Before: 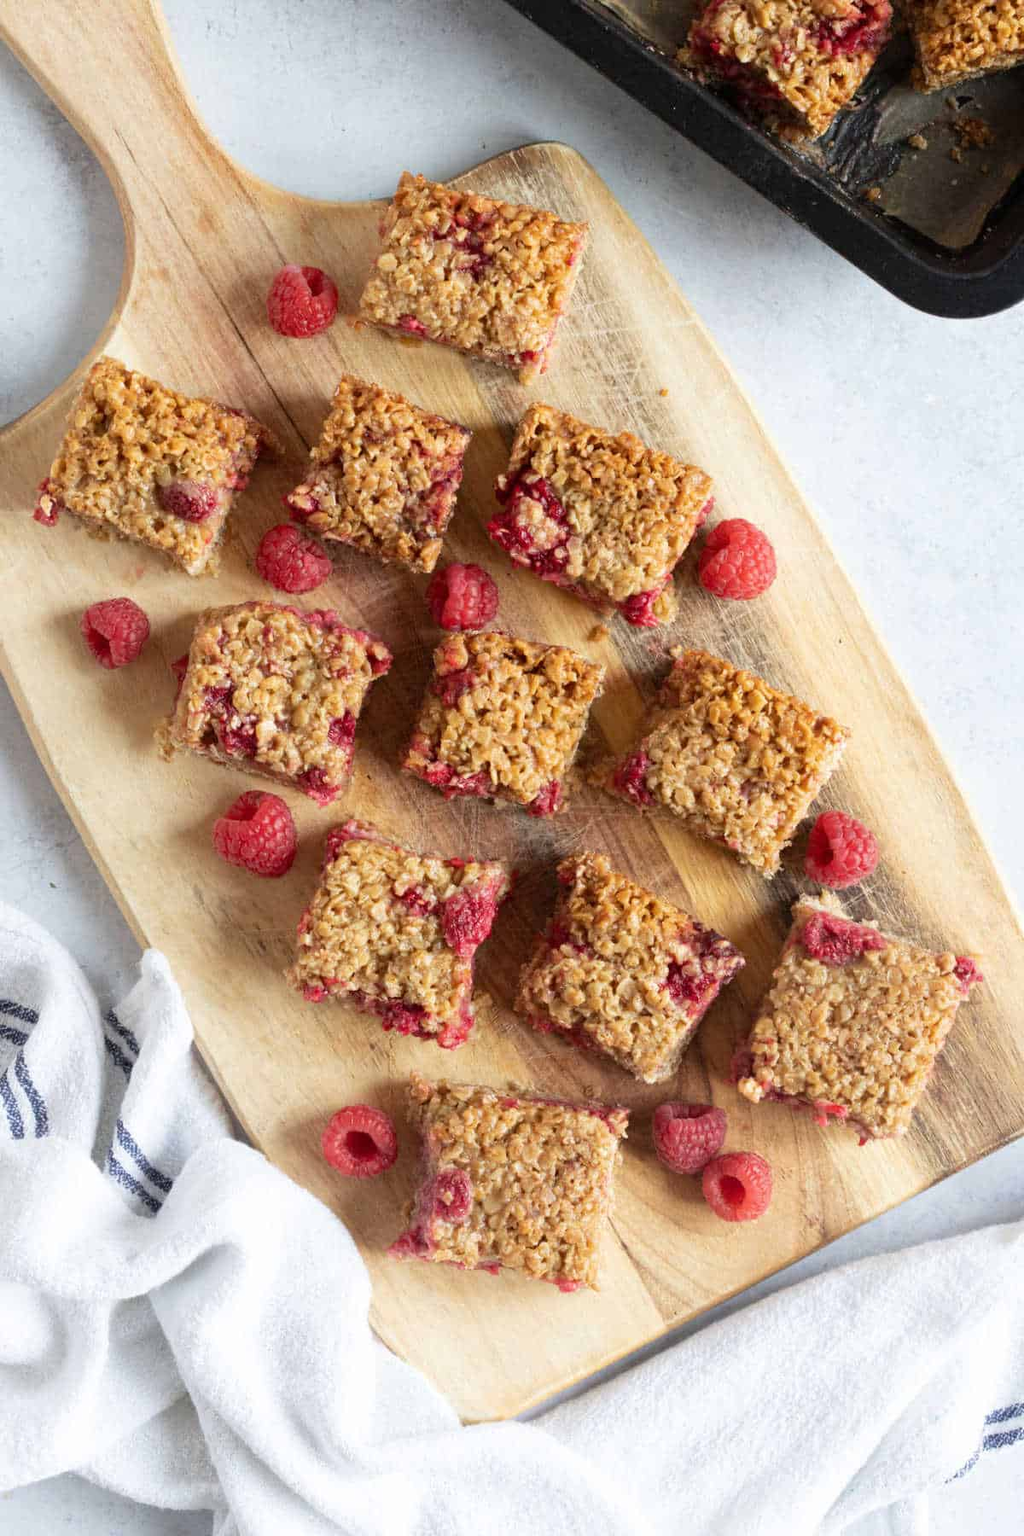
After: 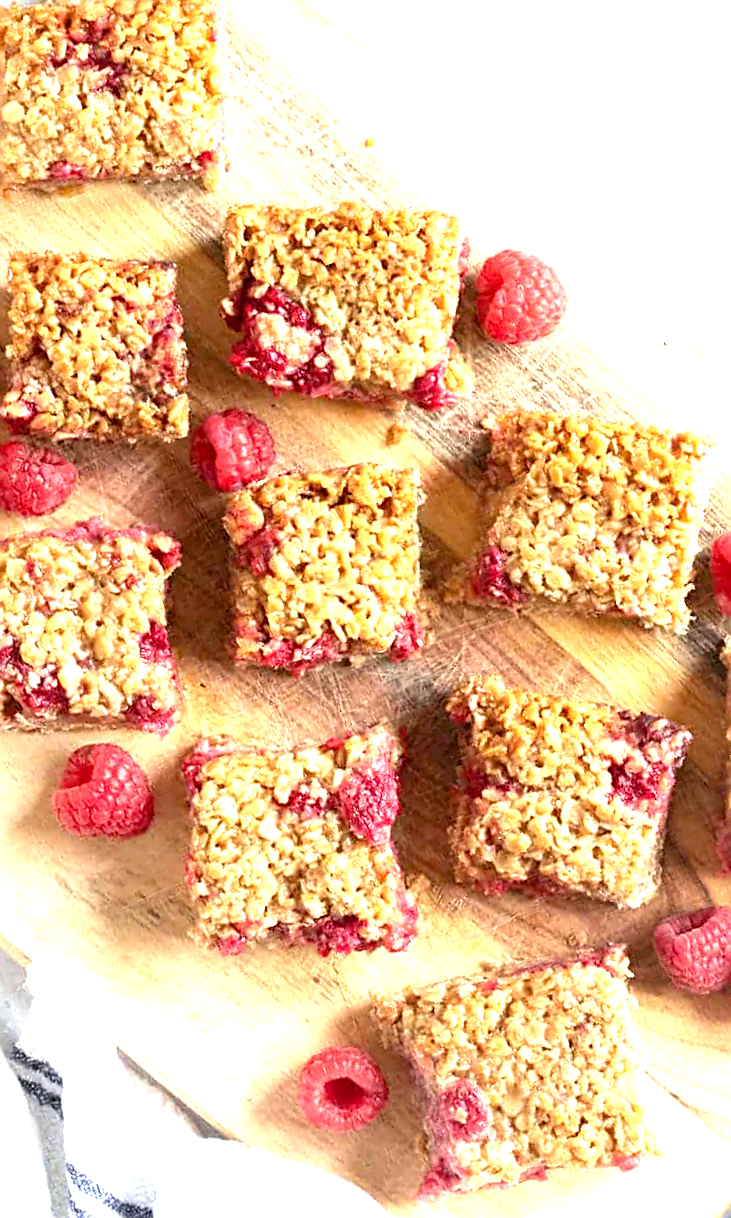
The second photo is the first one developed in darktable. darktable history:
exposure: black level correction 0.002, exposure 1.325 EV, compensate exposure bias true, compensate highlight preservation false
sharpen: on, module defaults
crop and rotate: angle 20.38°, left 6.758%, right 4.299%, bottom 1.163%
